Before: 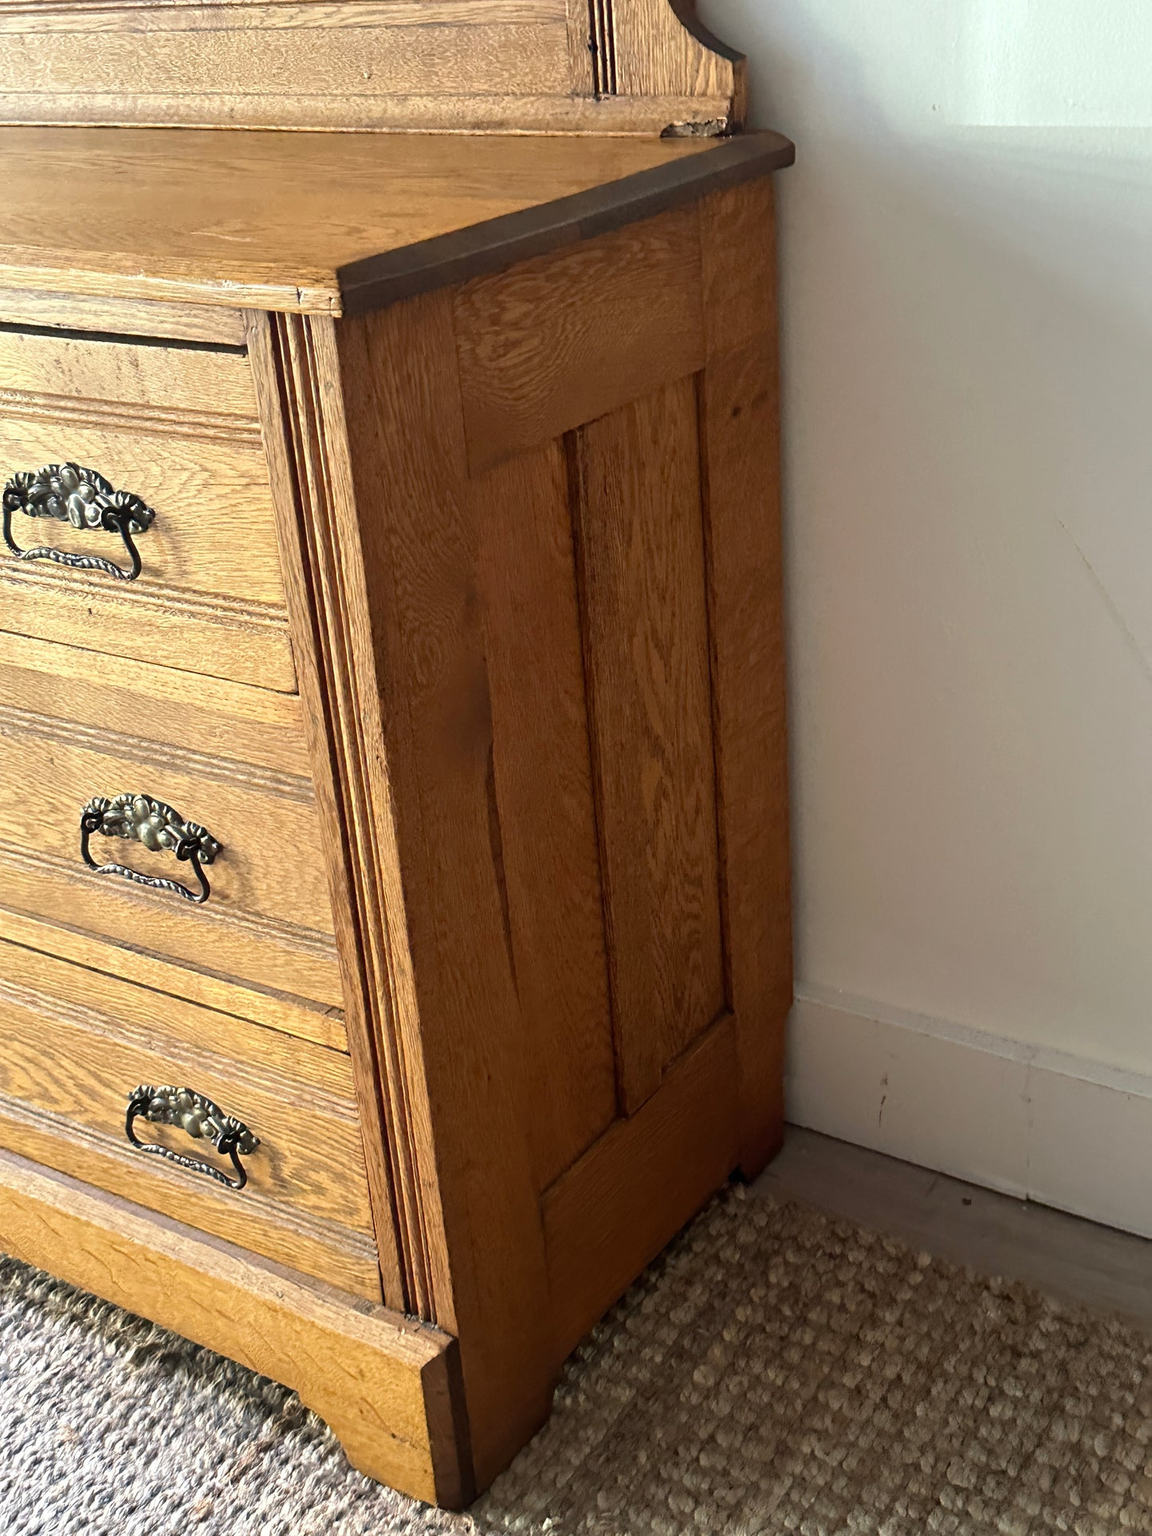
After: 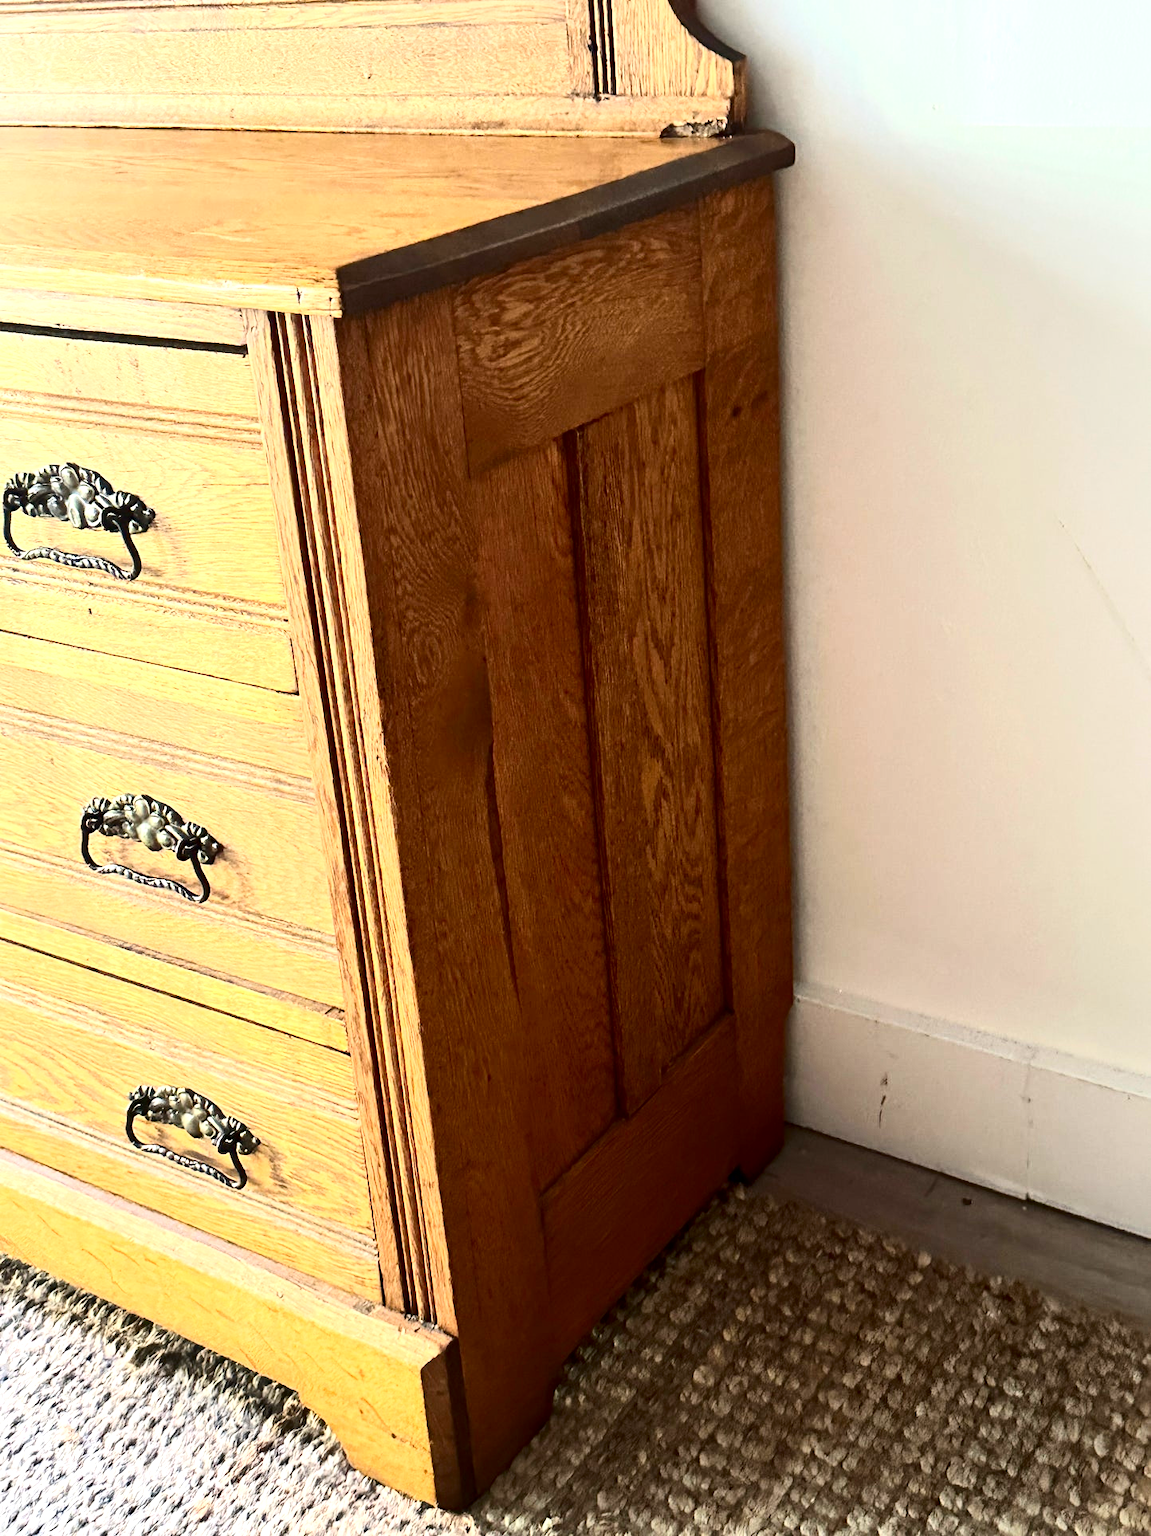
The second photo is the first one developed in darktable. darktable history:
local contrast: mode bilateral grid, contrast 20, coarseness 50, detail 120%, midtone range 0.2
exposure: black level correction 0, exposure 0.5 EV, compensate highlight preservation false
contrast brightness saturation: contrast 0.4, brightness 0.1, saturation 0.21
